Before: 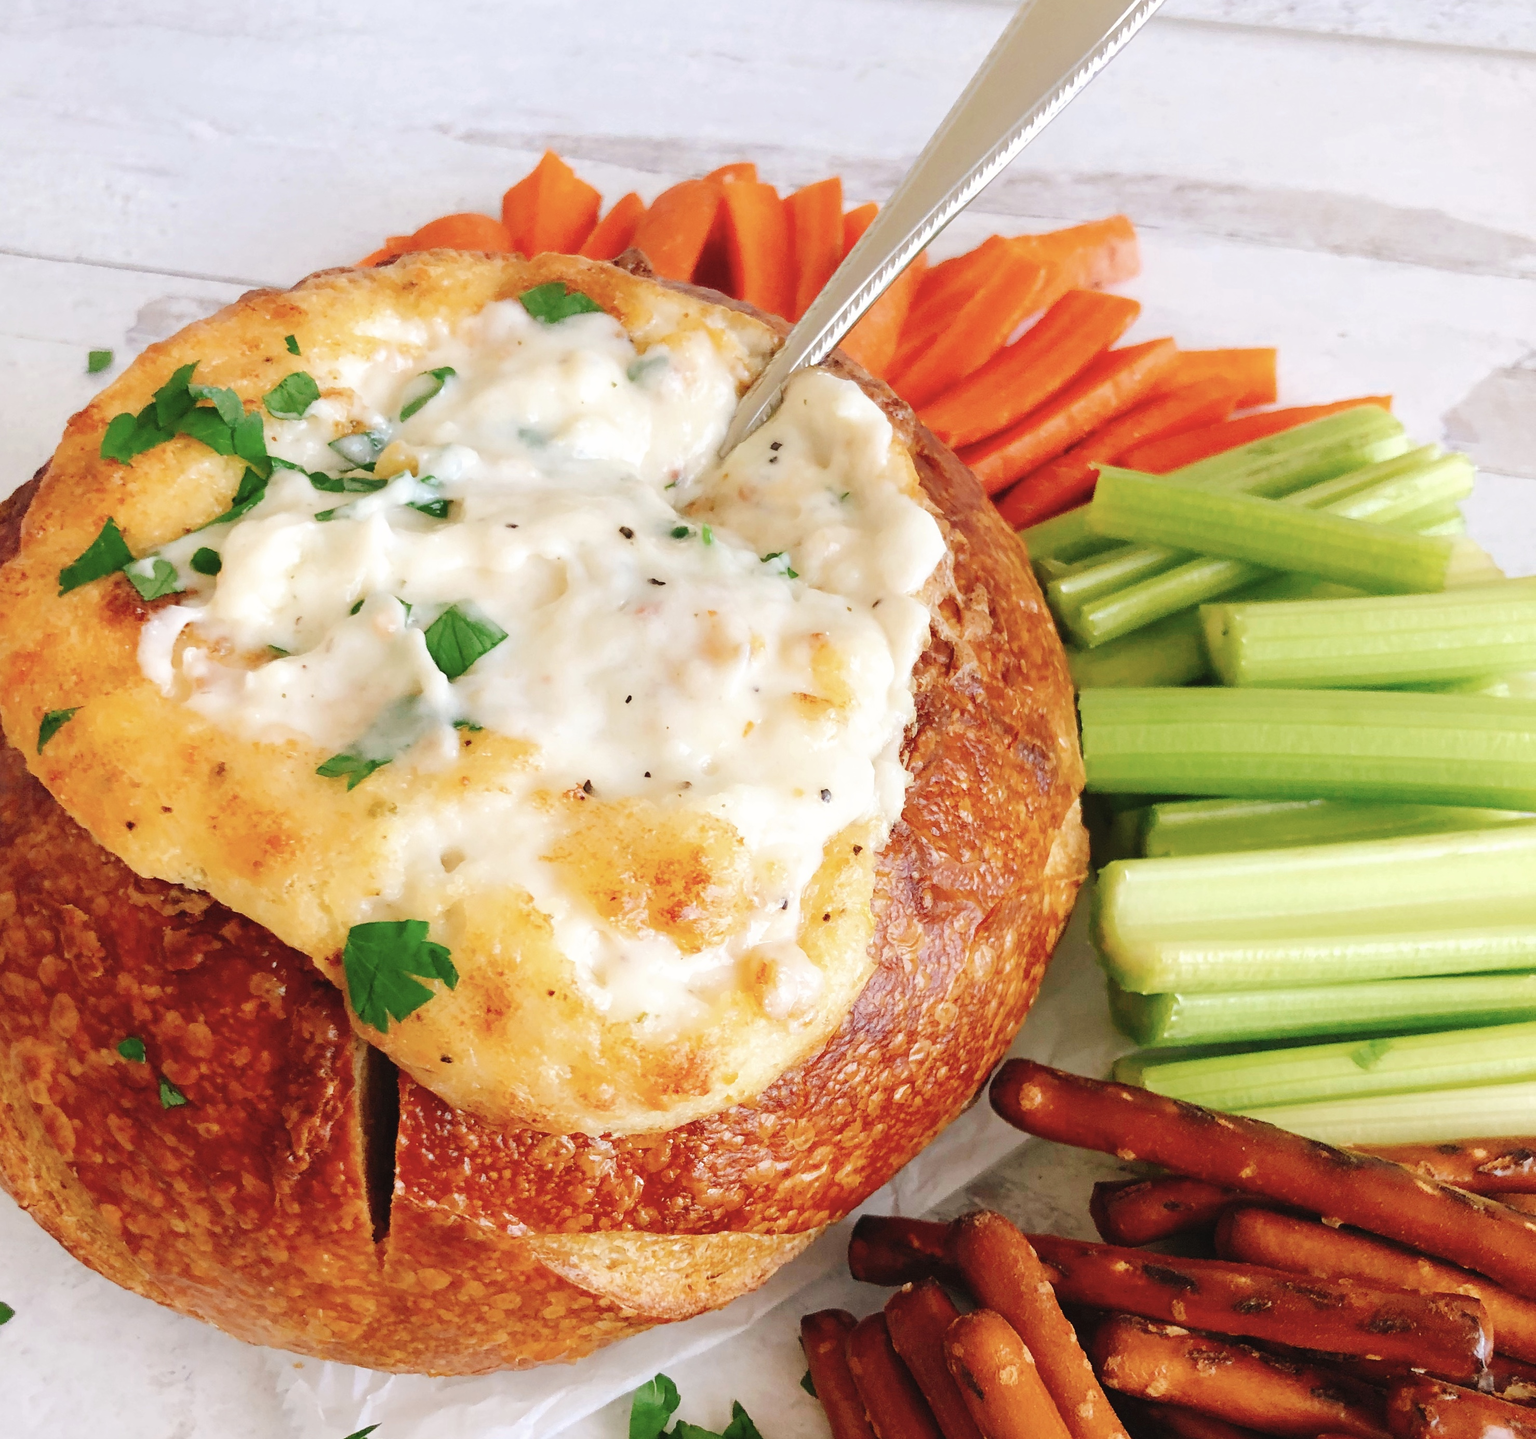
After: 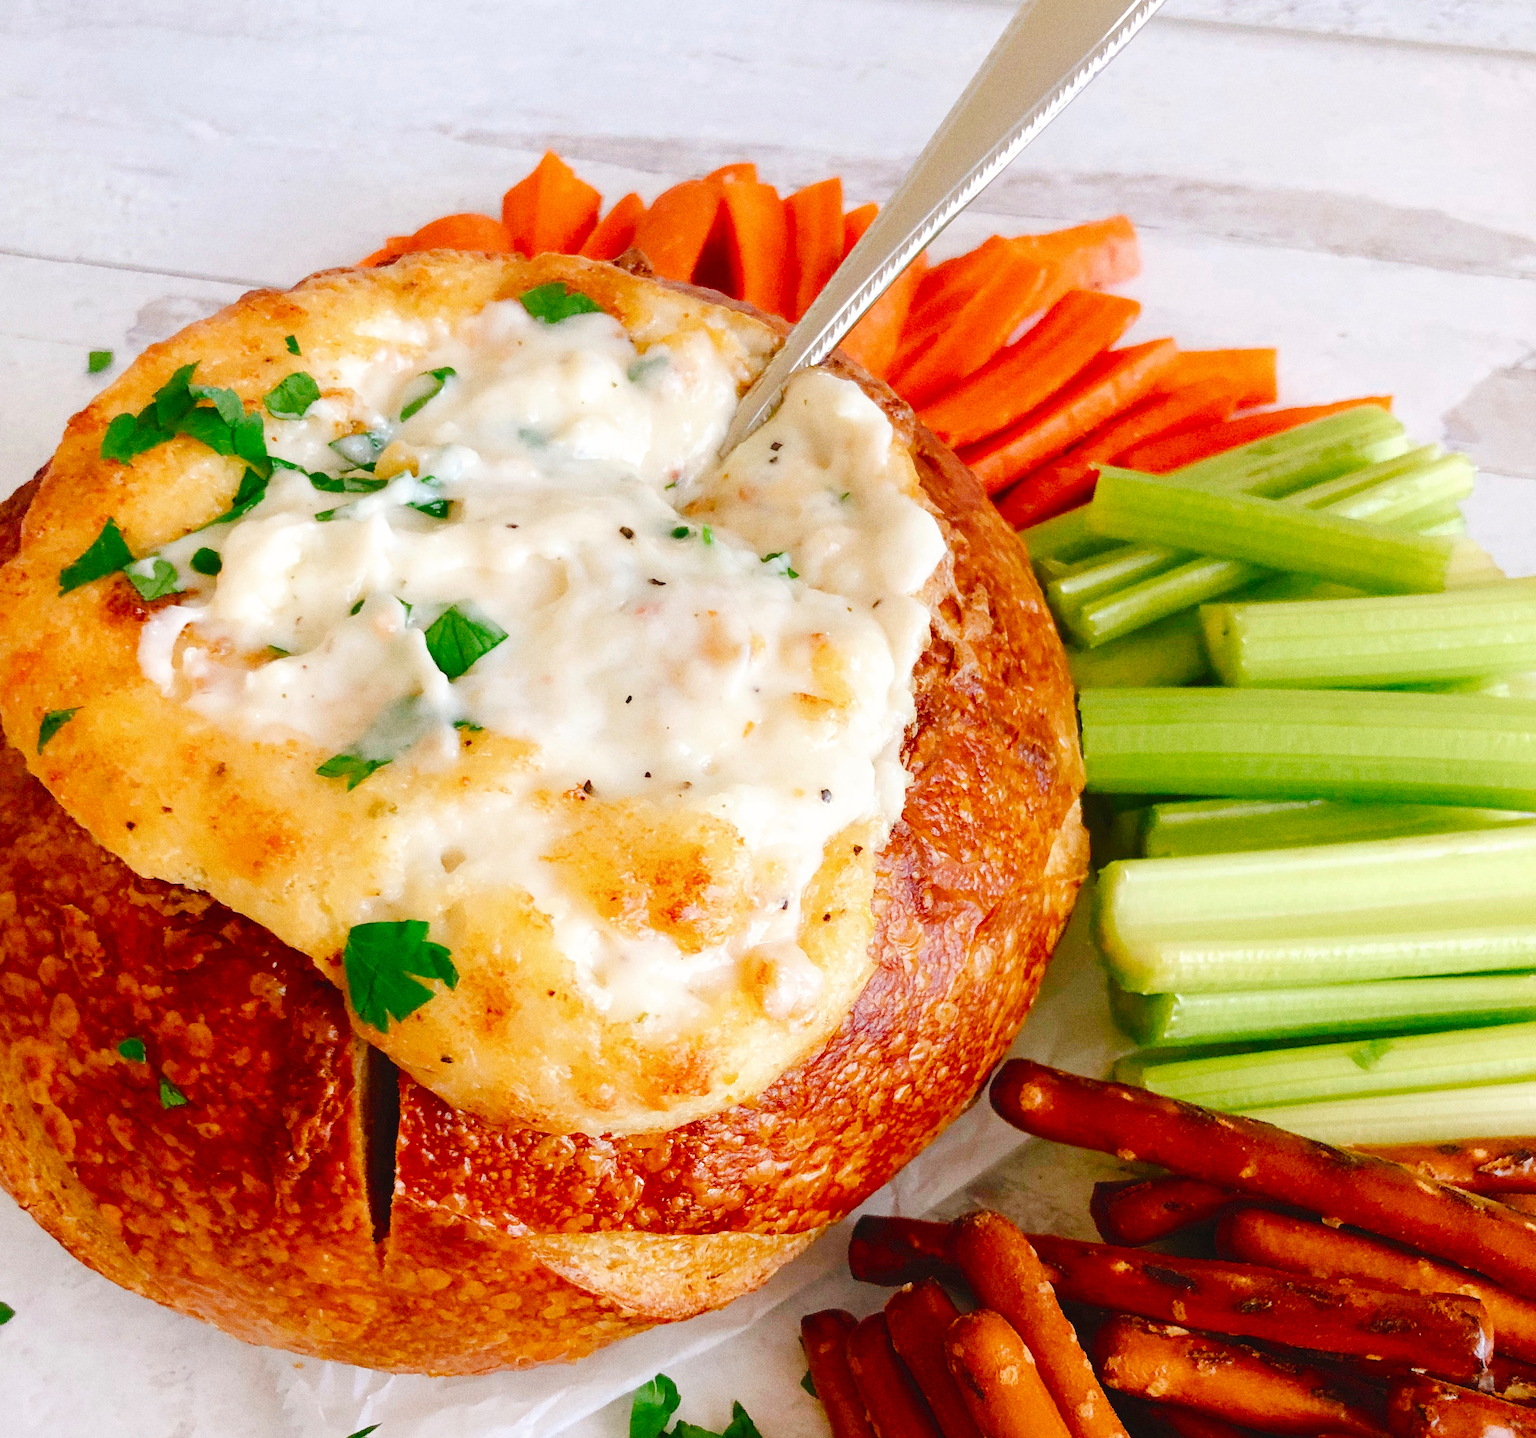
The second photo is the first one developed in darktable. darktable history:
grain: coarseness 3.21 ISO
color balance rgb: perceptual saturation grading › global saturation 20%, perceptual saturation grading › highlights -25%, perceptual saturation grading › shadows 50%
